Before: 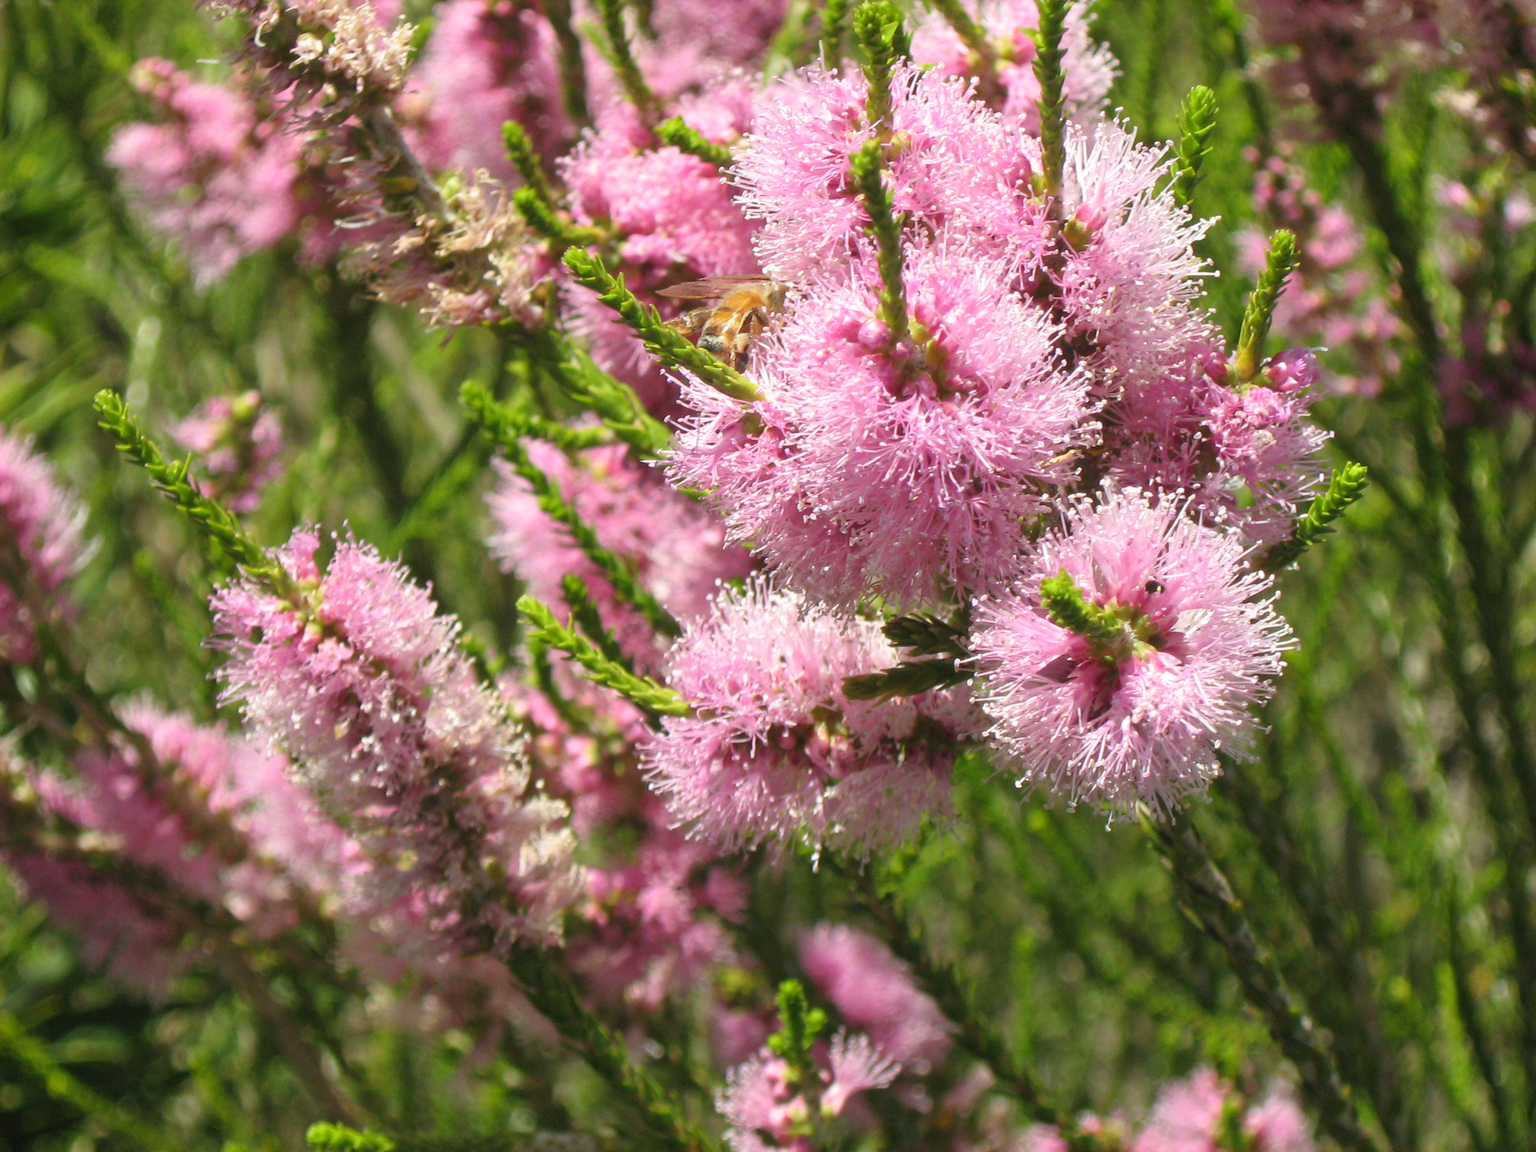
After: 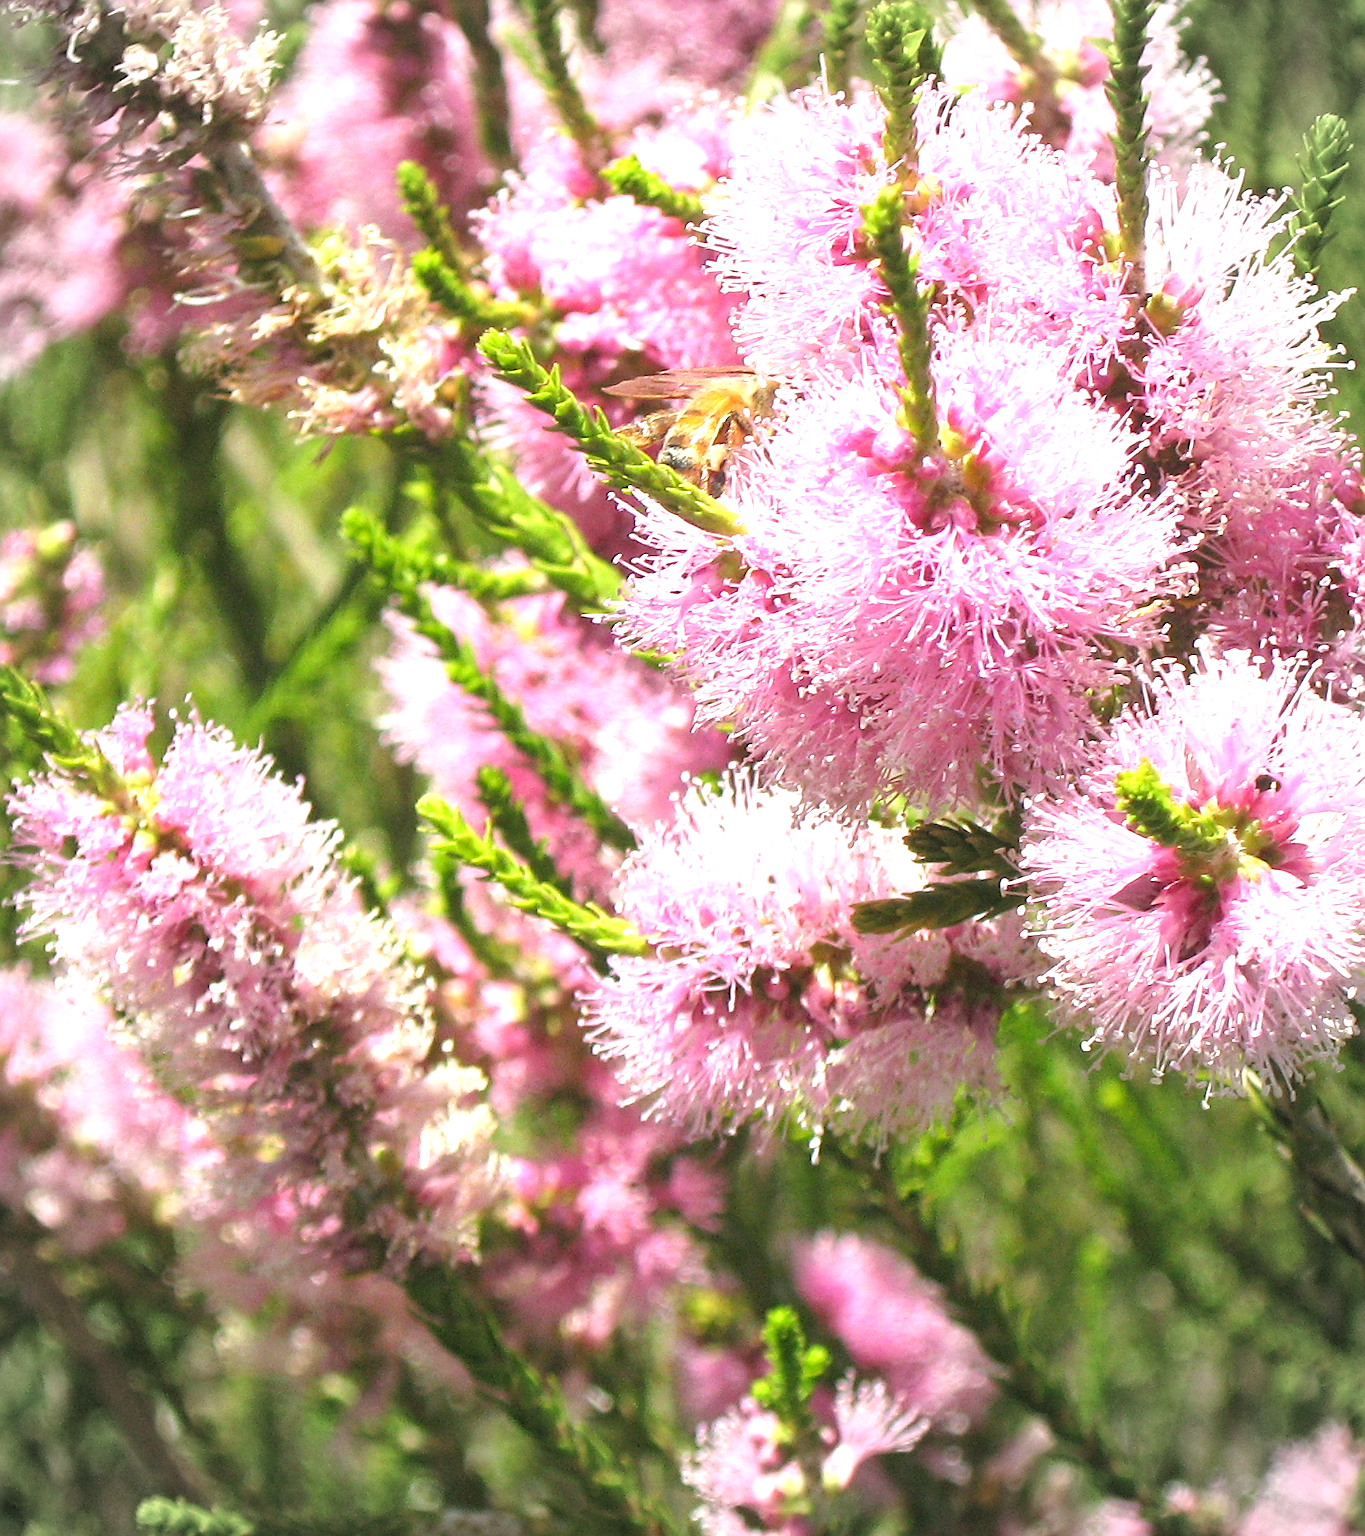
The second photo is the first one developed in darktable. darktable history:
crop and rotate: left 13.342%, right 19.991%
sharpen: on, module defaults
vignetting: fall-off radius 45%, brightness -0.33
exposure: black level correction 0, exposure 1 EV, compensate exposure bias true, compensate highlight preservation false
